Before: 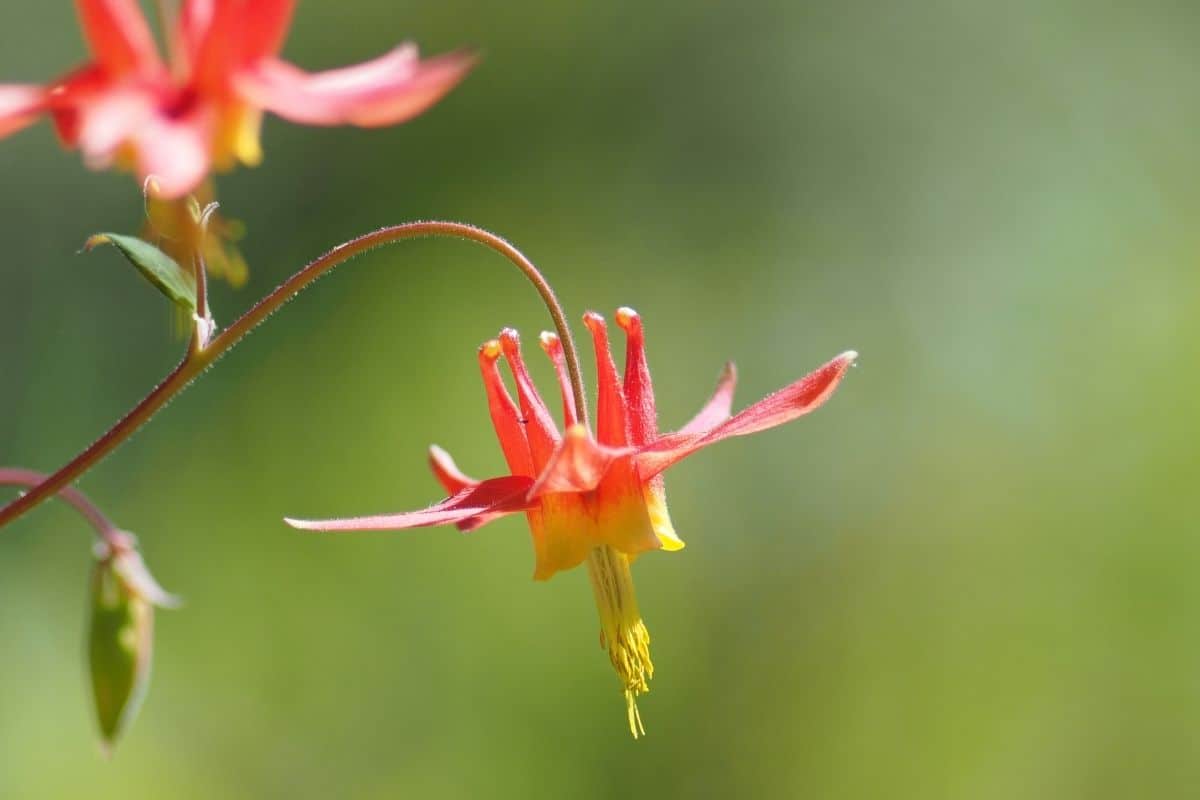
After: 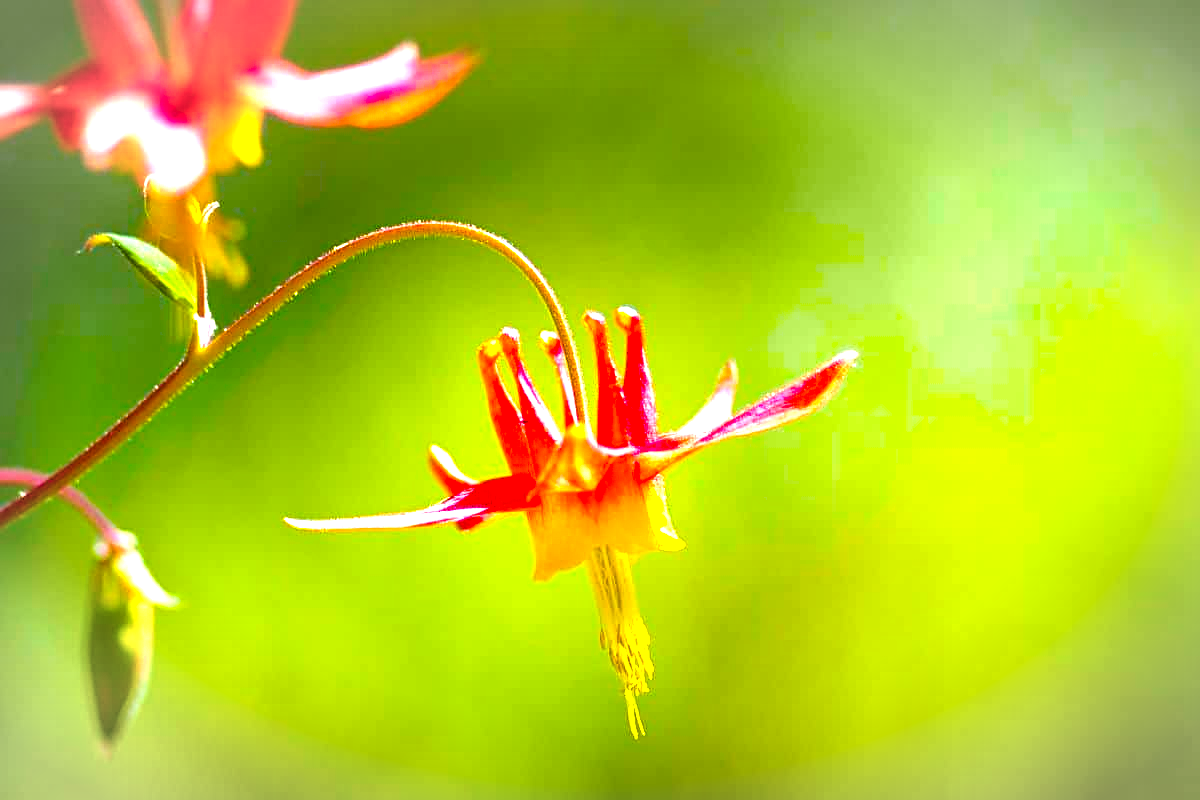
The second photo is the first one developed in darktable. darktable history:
color balance rgb: linear chroma grading › global chroma 42%, perceptual saturation grading › global saturation 42%, perceptual brilliance grading › global brilliance 25%, global vibrance 33%
exposure: black level correction 0, exposure 0.7 EV, compensate exposure bias true, compensate highlight preservation false
sharpen: on, module defaults
vignetting: automatic ratio true
